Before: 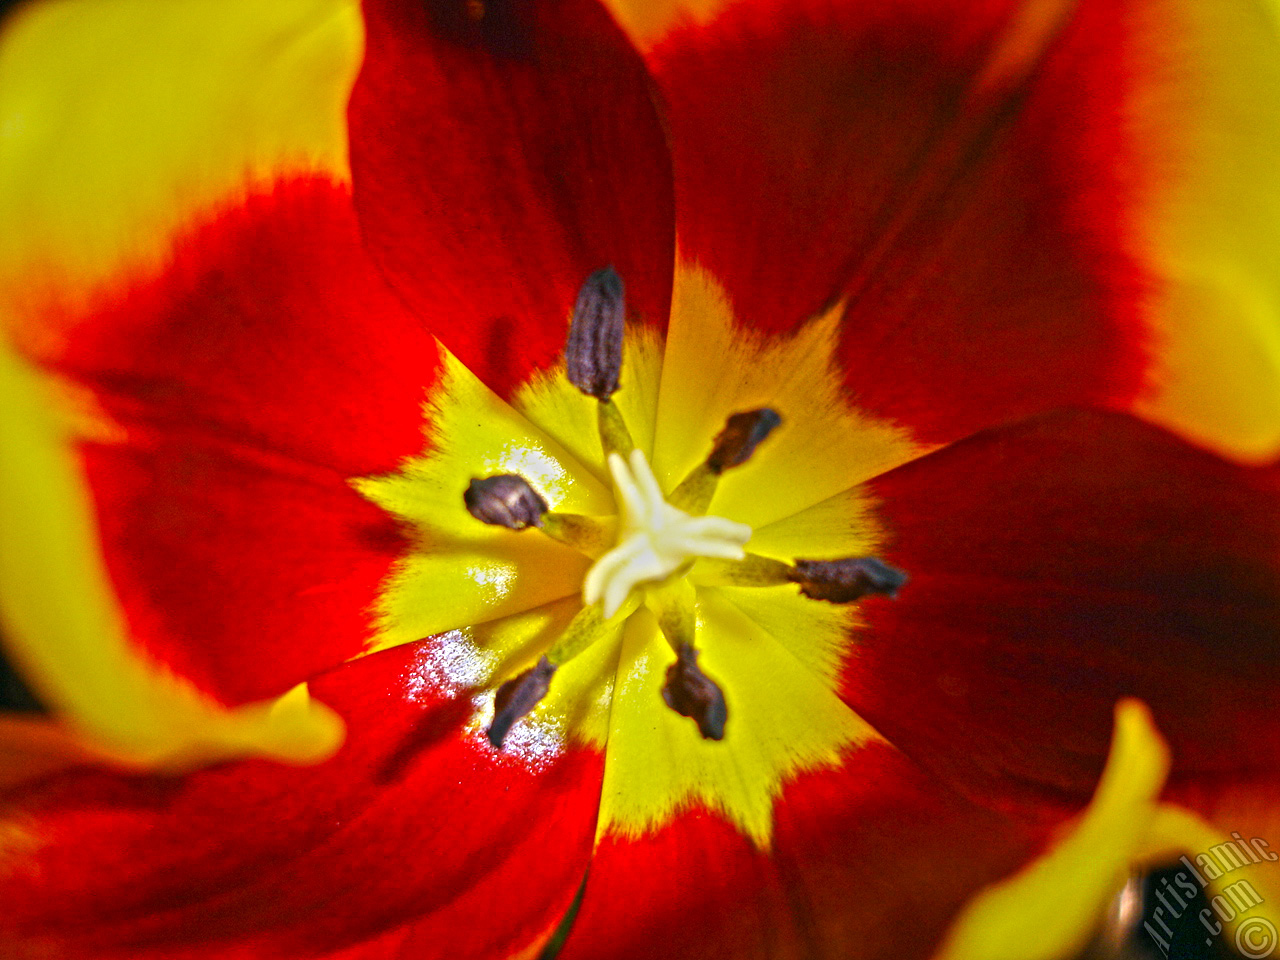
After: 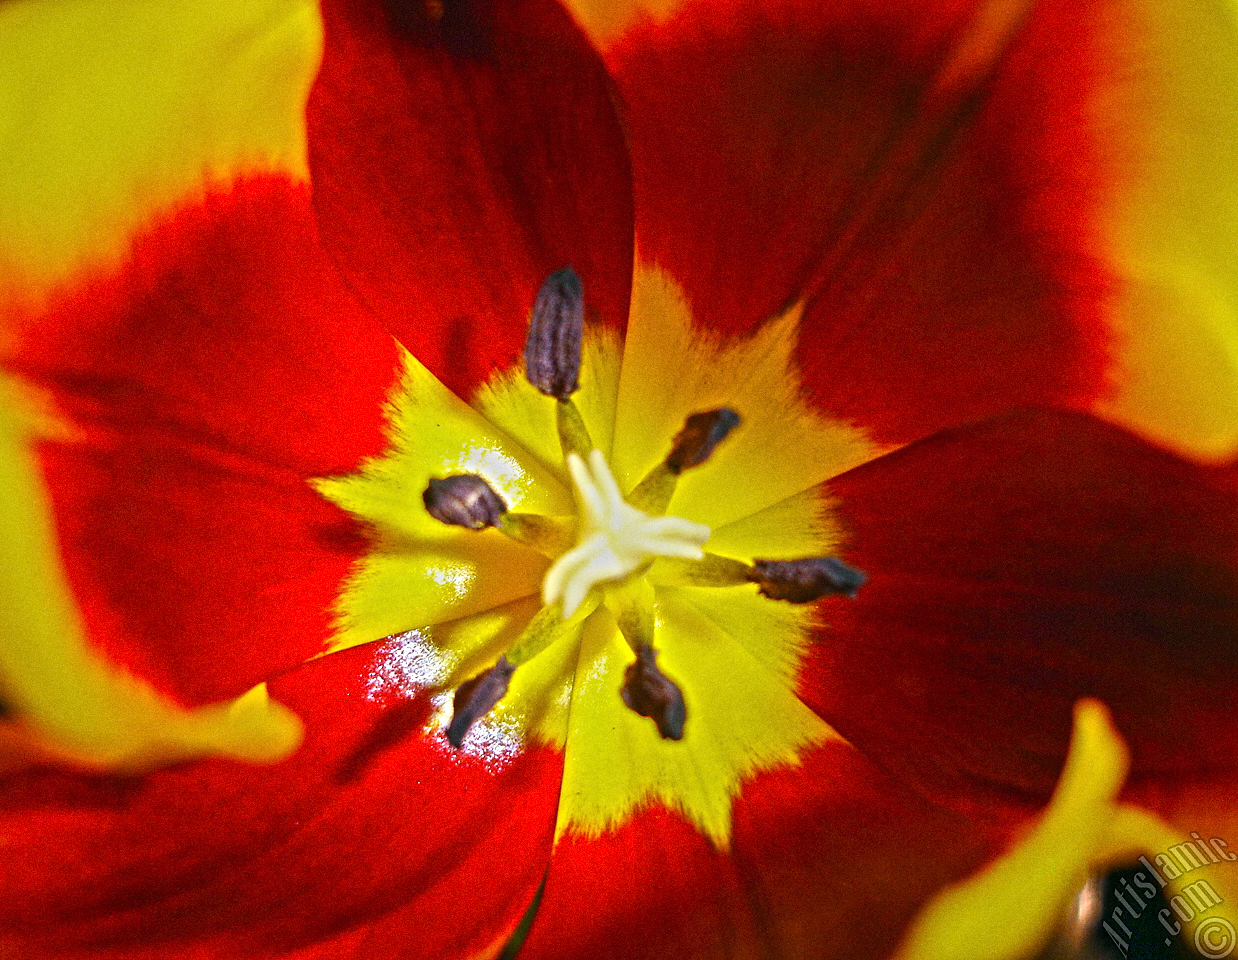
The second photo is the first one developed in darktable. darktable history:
grain: coarseness 0.09 ISO
sharpen: radius 1, threshold 1
crop and rotate: left 3.238%
